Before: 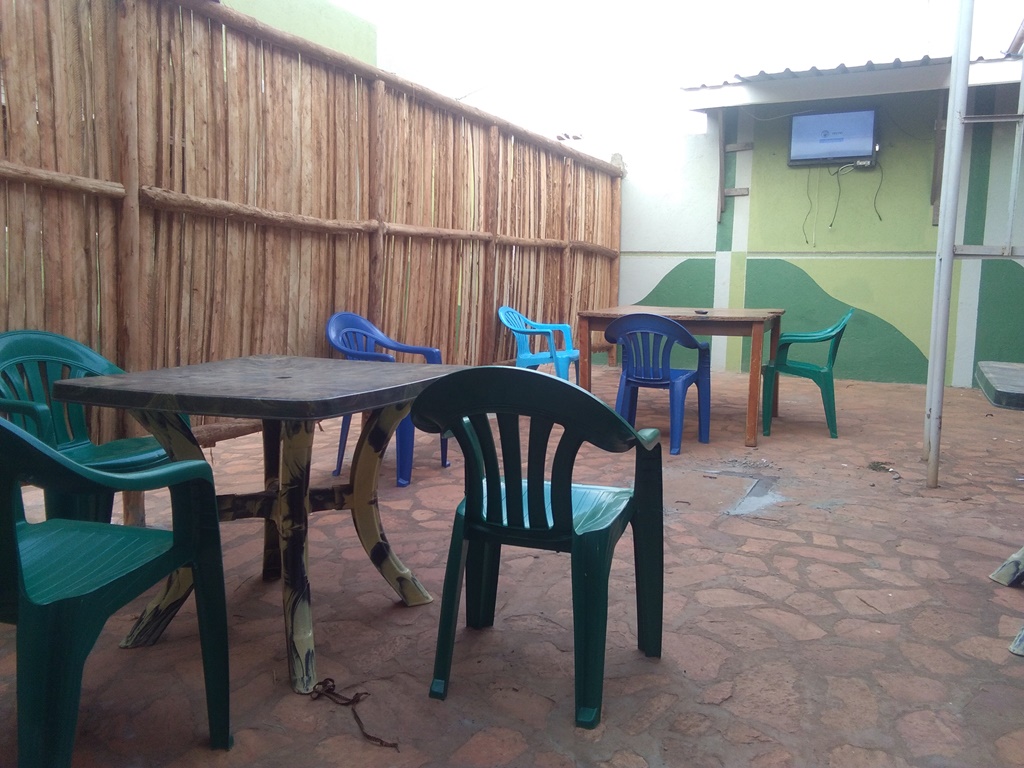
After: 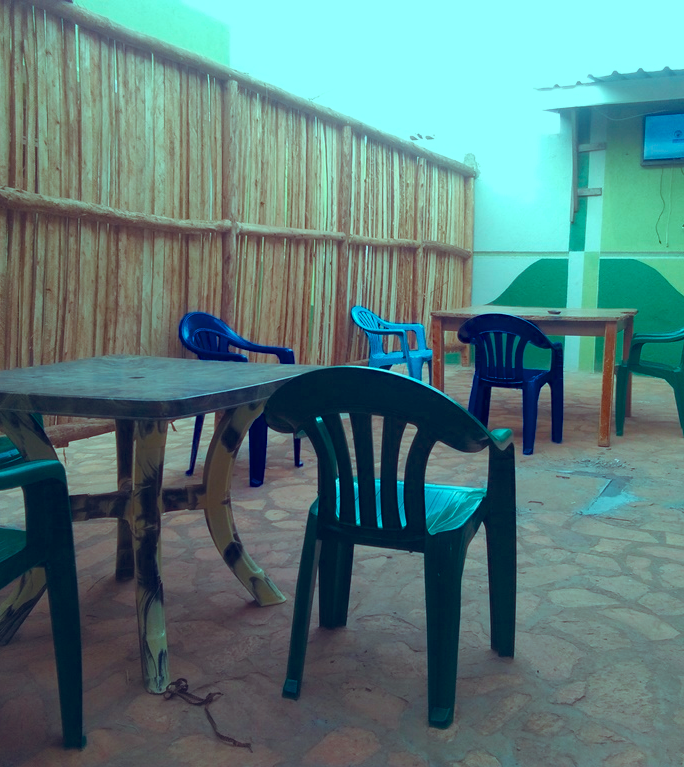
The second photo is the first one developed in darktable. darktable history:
exposure: black level correction -0.013, exposure -0.195 EV, compensate highlight preservation false
crop and rotate: left 14.453%, right 18.705%
color balance rgb: highlights gain › chroma 7.534%, highlights gain › hue 187.54°, global offset › chroma 0.104%, global offset › hue 254.24°, perceptual saturation grading › global saturation 34.547%, perceptual saturation grading › highlights -29.904%, perceptual saturation grading › shadows 35.502%, saturation formula JzAzBz (2021)
